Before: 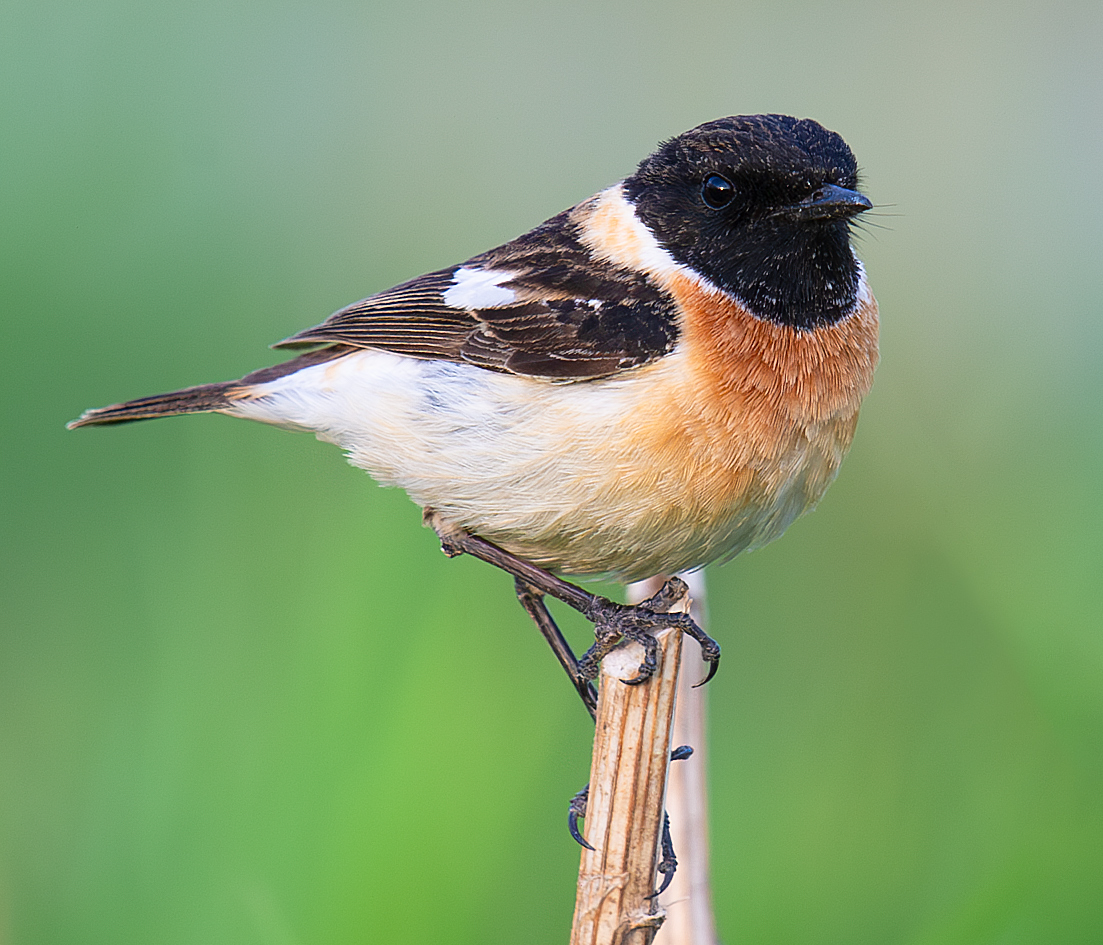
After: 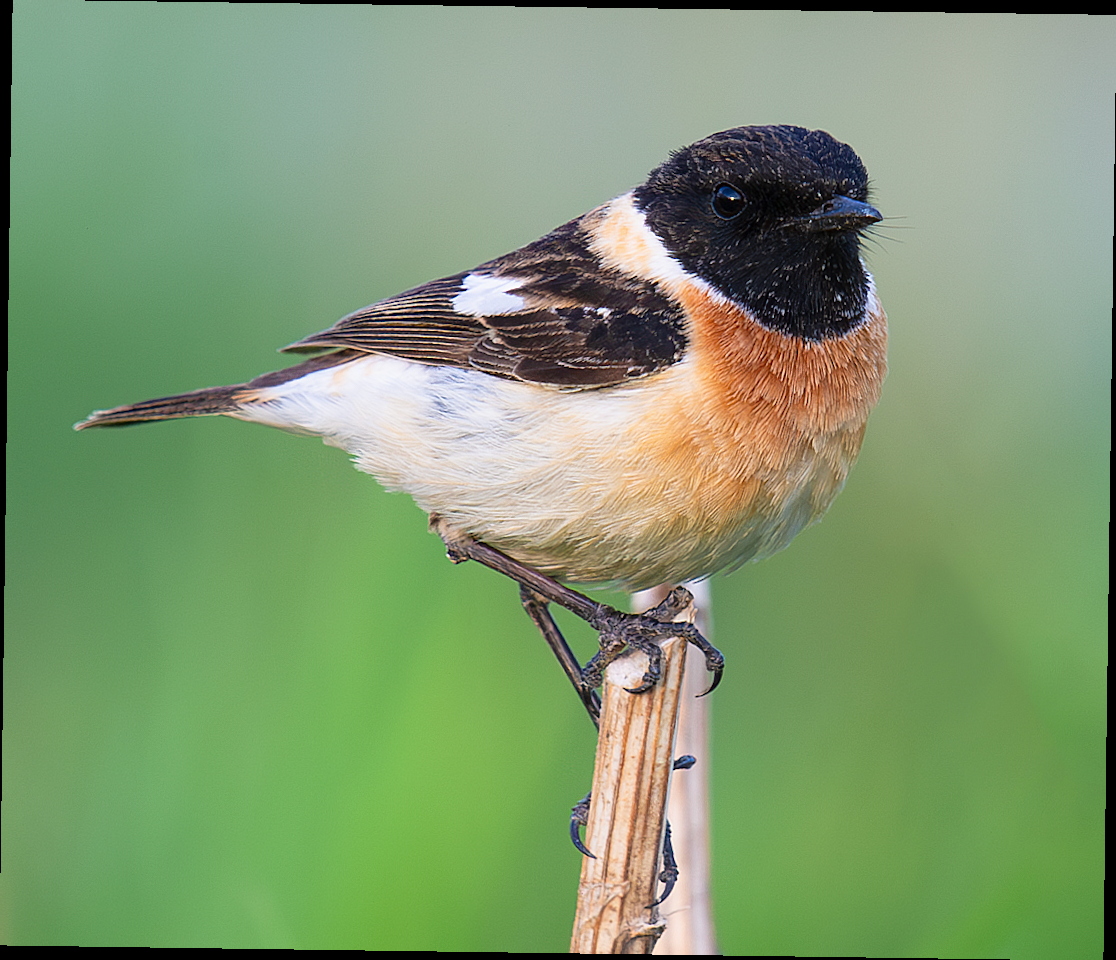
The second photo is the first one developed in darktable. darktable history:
tone equalizer: on, module defaults
rotate and perspective: rotation 0.8°, automatic cropping off
exposure: exposure -0.041 EV, compensate highlight preservation false
